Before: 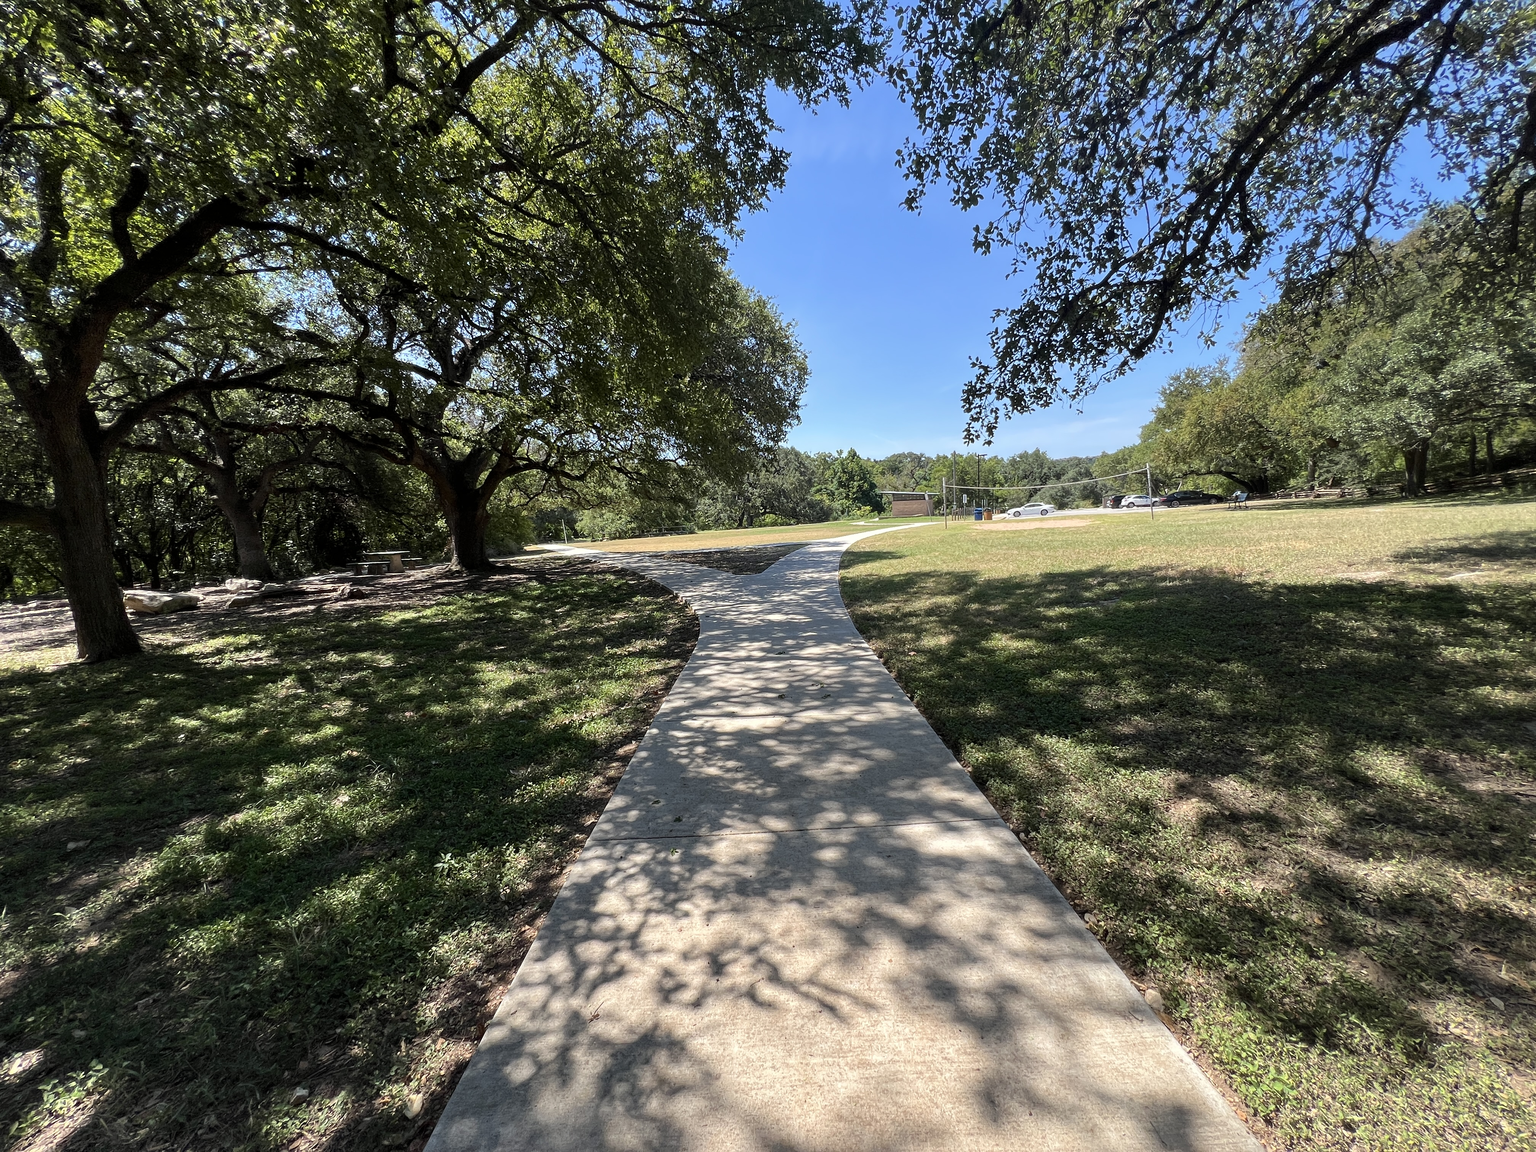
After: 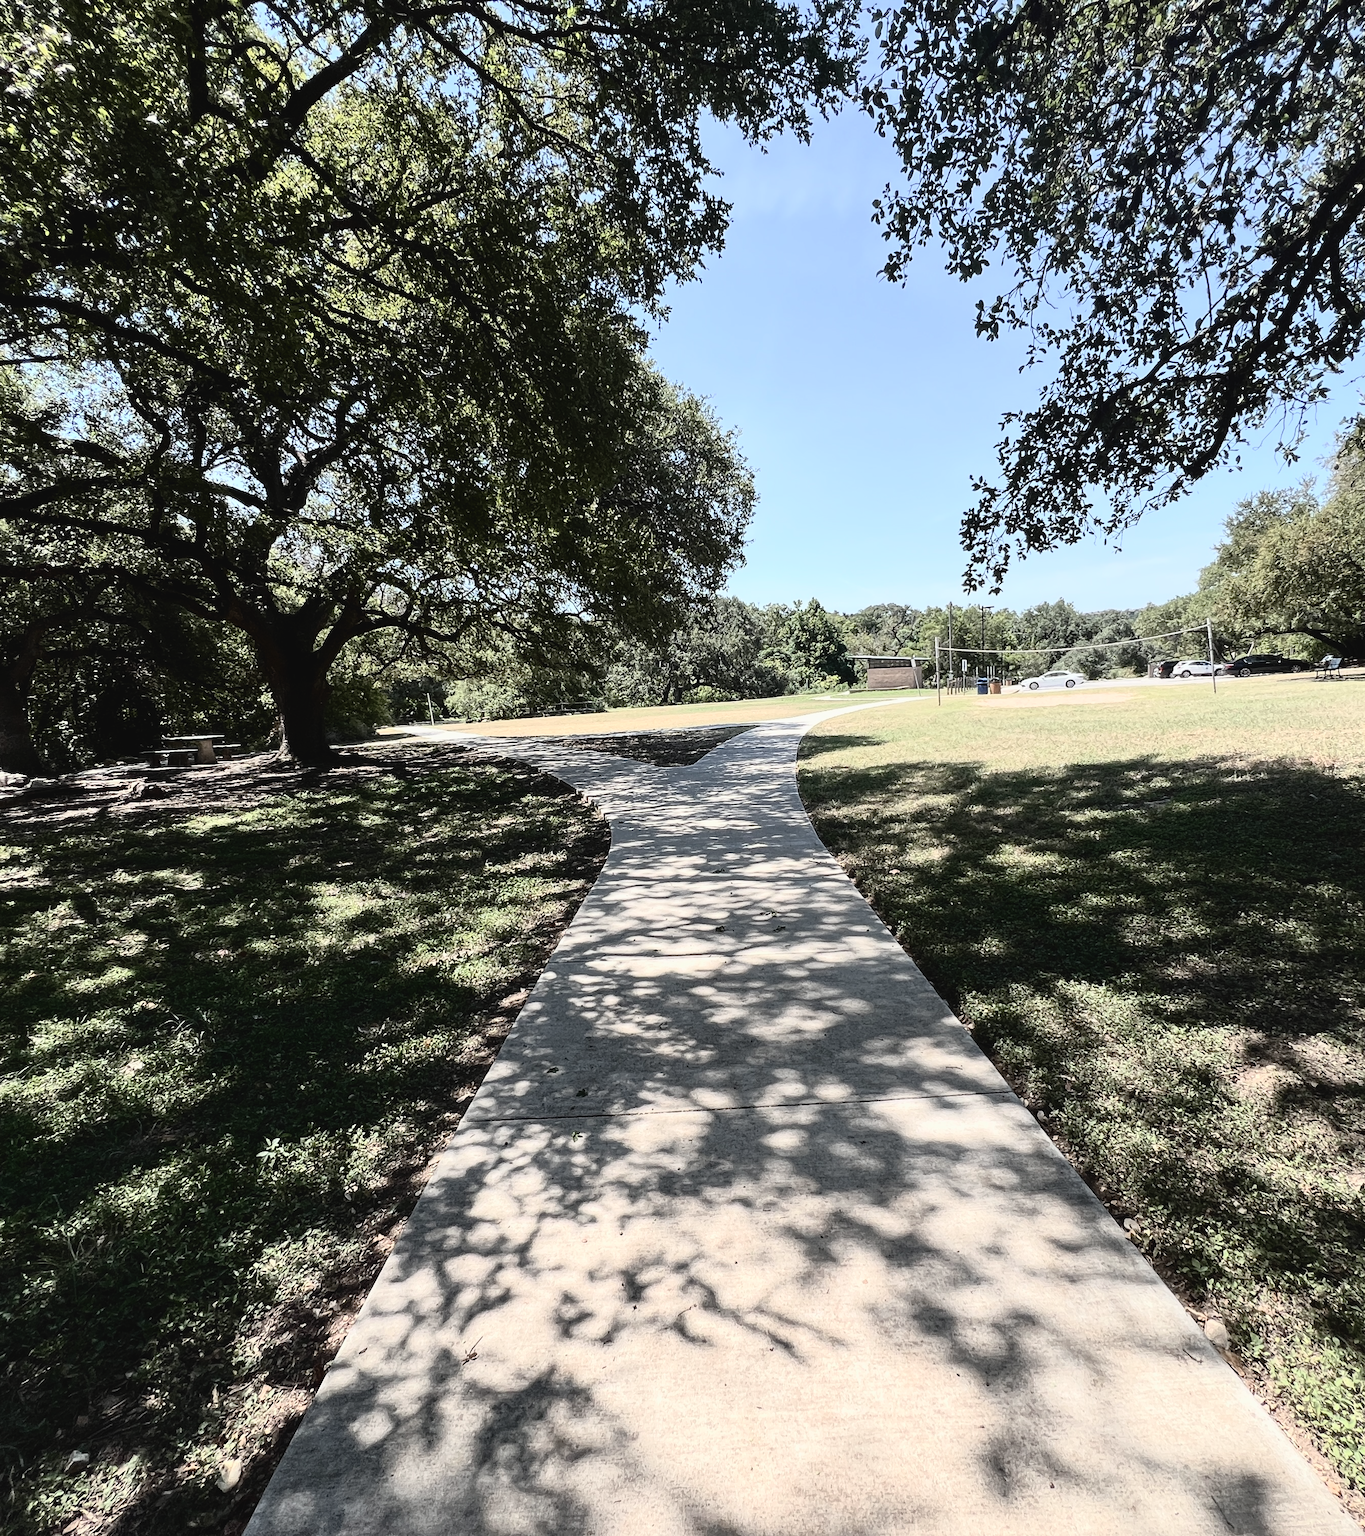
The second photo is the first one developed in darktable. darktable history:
crop and rotate: left 15.754%, right 17.579%
color balance rgb: perceptual saturation grading › highlights -31.88%, perceptual saturation grading › mid-tones 5.8%, perceptual saturation grading › shadows 18.12%, perceptual brilliance grading › highlights 3.62%, perceptual brilliance grading › mid-tones -18.12%, perceptual brilliance grading › shadows -41.3%
tone curve: curves: ch0 [(0, 0) (0.003, 0.001) (0.011, 0.004) (0.025, 0.009) (0.044, 0.016) (0.069, 0.025) (0.1, 0.036) (0.136, 0.059) (0.177, 0.103) (0.224, 0.175) (0.277, 0.274) (0.335, 0.395) (0.399, 0.52) (0.468, 0.635) (0.543, 0.733) (0.623, 0.817) (0.709, 0.888) (0.801, 0.93) (0.898, 0.964) (1, 1)], color space Lab, independent channels, preserve colors none
contrast brightness saturation: contrast -0.15, brightness 0.05, saturation -0.12
